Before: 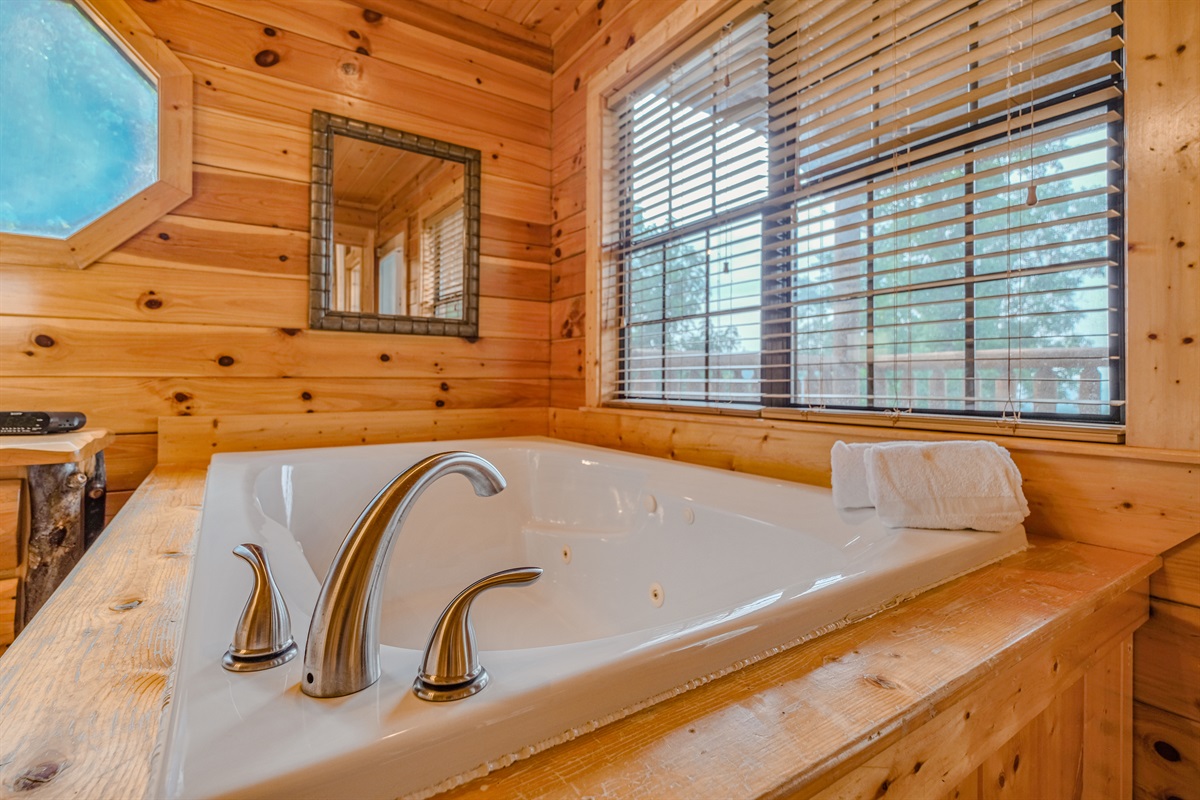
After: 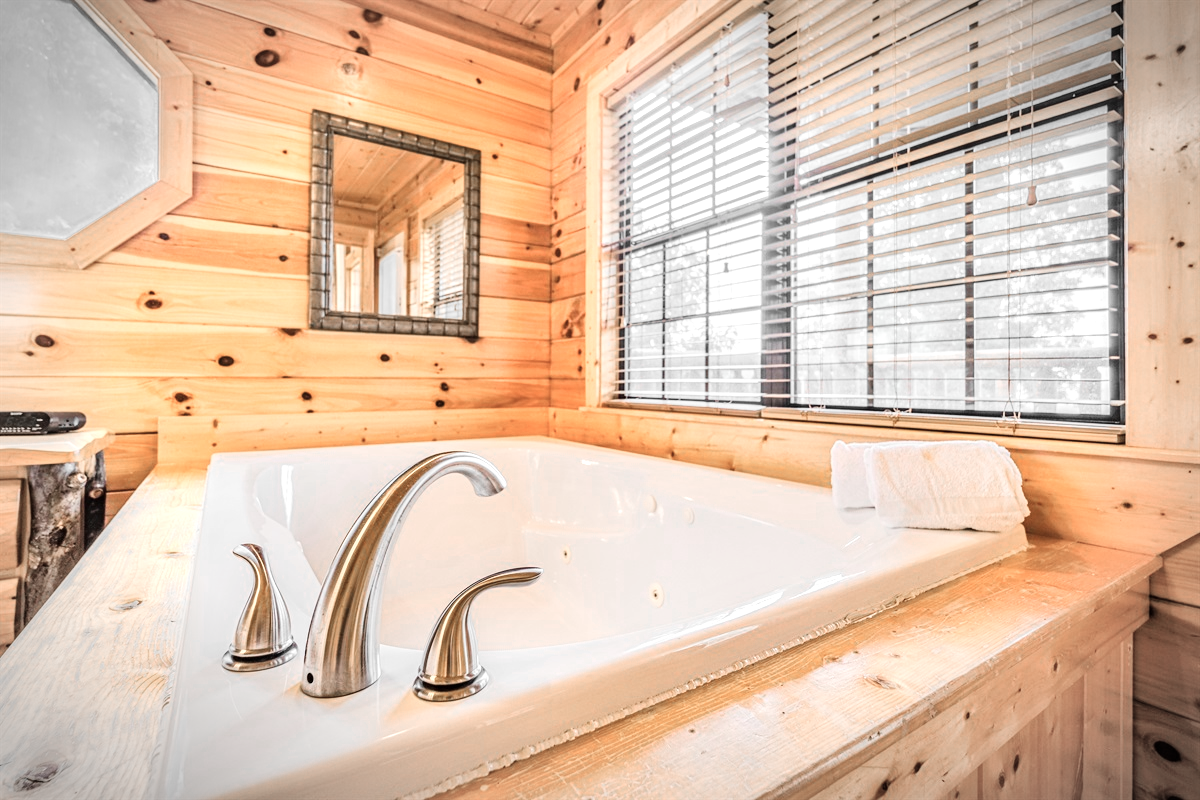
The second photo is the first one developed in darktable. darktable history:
vibrance: vibrance 67%
contrast brightness saturation: contrast 0.1, saturation -0.36
tone curve: curves: ch0 [(0, 0) (0.004, 0.001) (0.133, 0.112) (0.325, 0.362) (0.832, 0.893) (1, 1)], color space Lab, linked channels, preserve colors none
vignetting: automatic ratio true
exposure: exposure 0.74 EV, compensate highlight preservation false
color zones: curves: ch0 [(0, 0.65) (0.096, 0.644) (0.221, 0.539) (0.429, 0.5) (0.571, 0.5) (0.714, 0.5) (0.857, 0.5) (1, 0.65)]; ch1 [(0, 0.5) (0.143, 0.5) (0.257, -0.002) (0.429, 0.04) (0.571, -0.001) (0.714, -0.015) (0.857, 0.024) (1, 0.5)]
